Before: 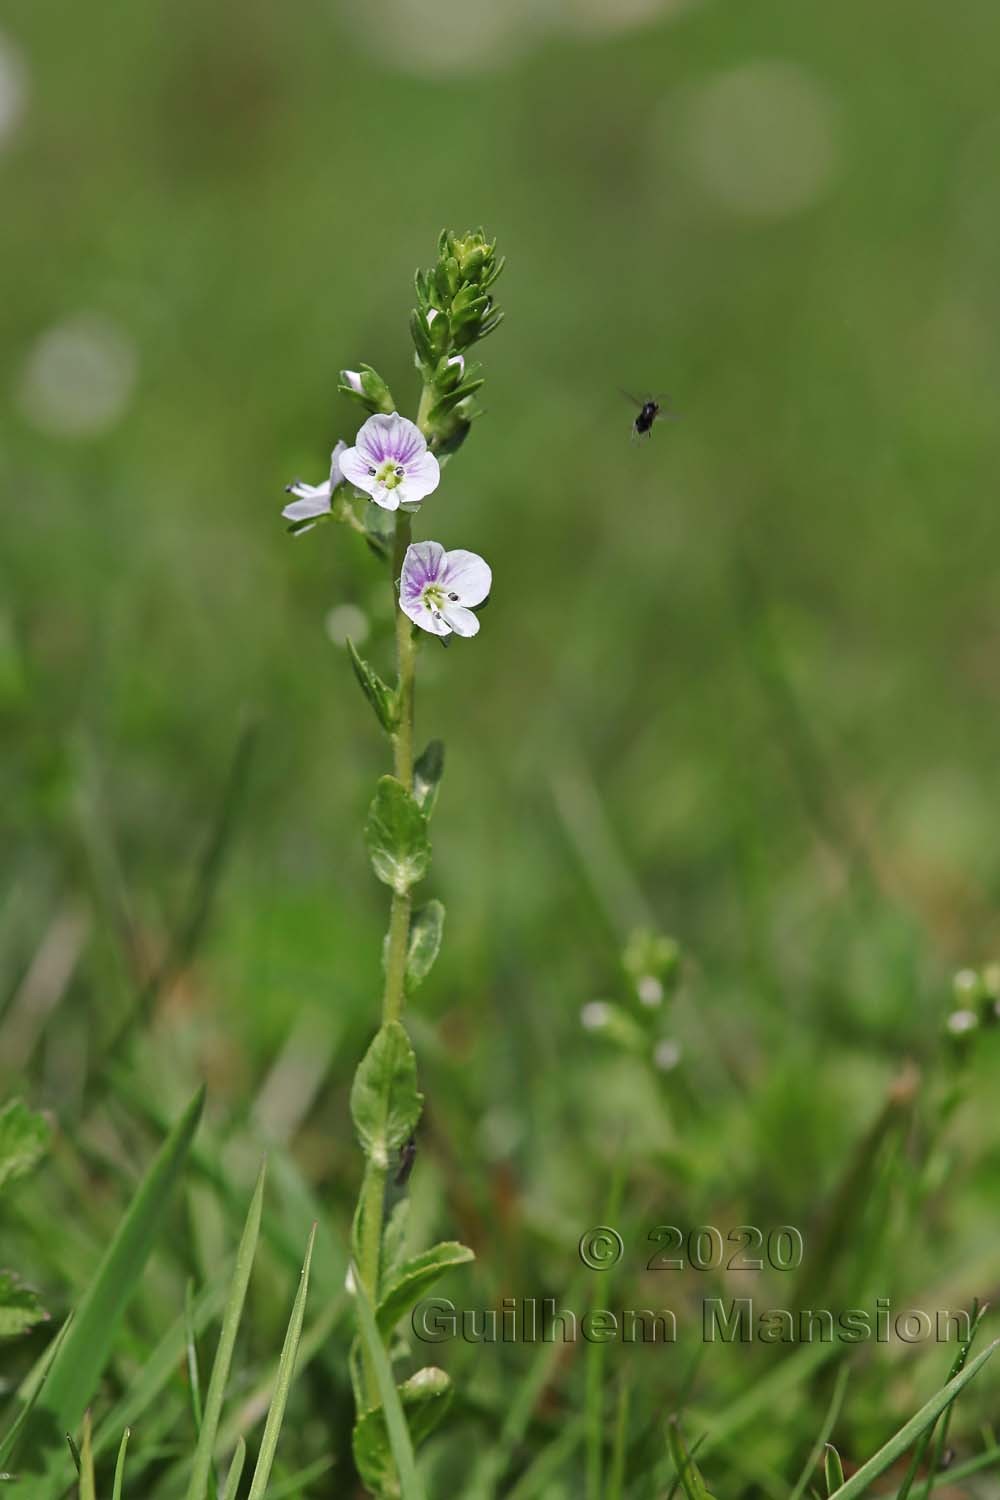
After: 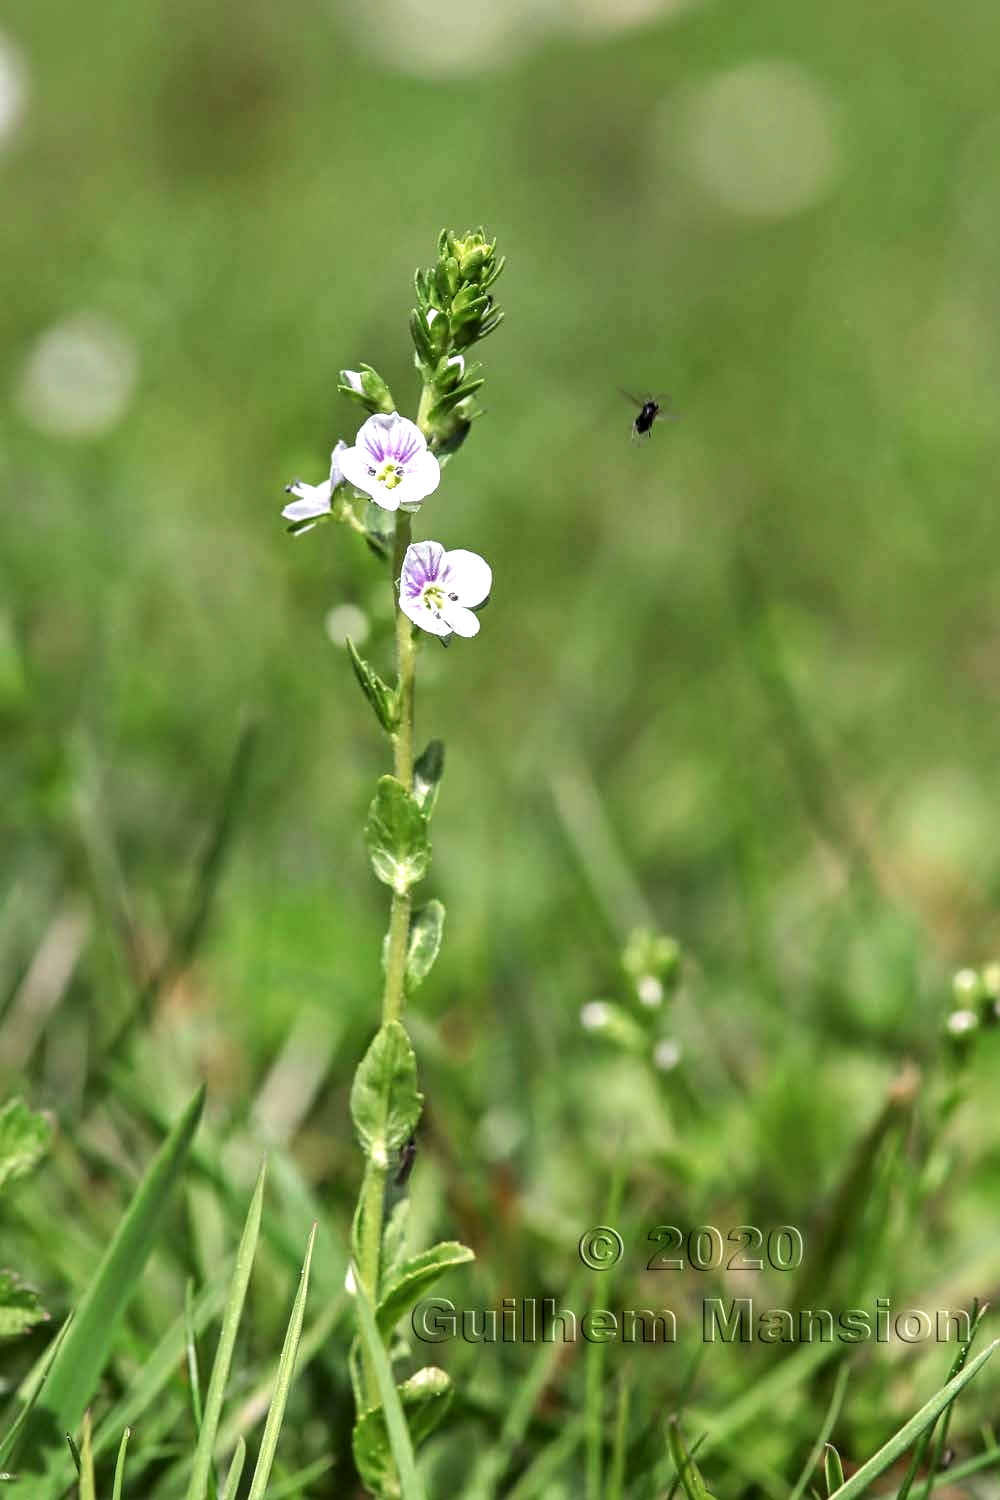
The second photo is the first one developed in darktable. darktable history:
exposure: black level correction 0, exposure 0.701 EV, compensate highlight preservation false
local contrast: highlights 26%, detail 150%
